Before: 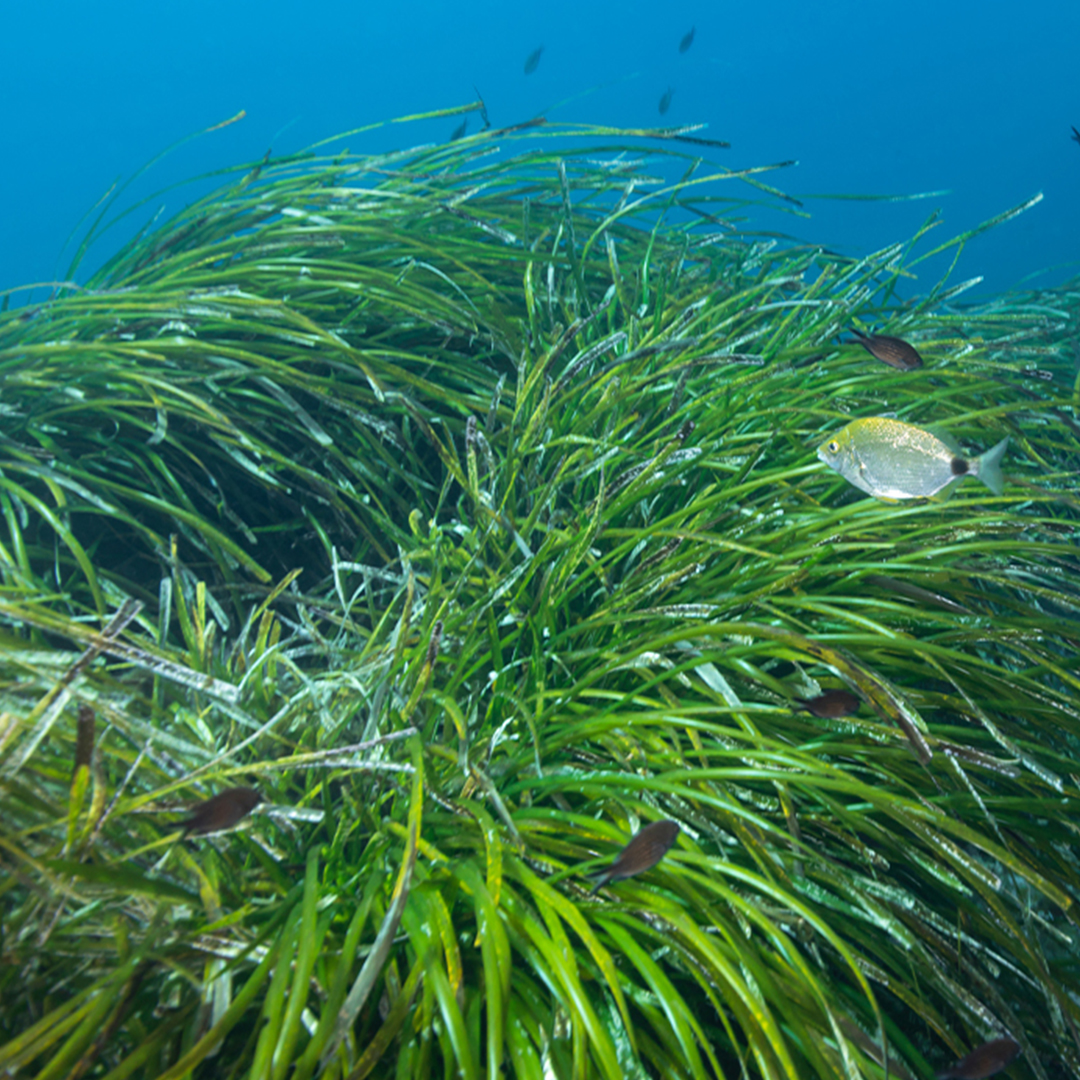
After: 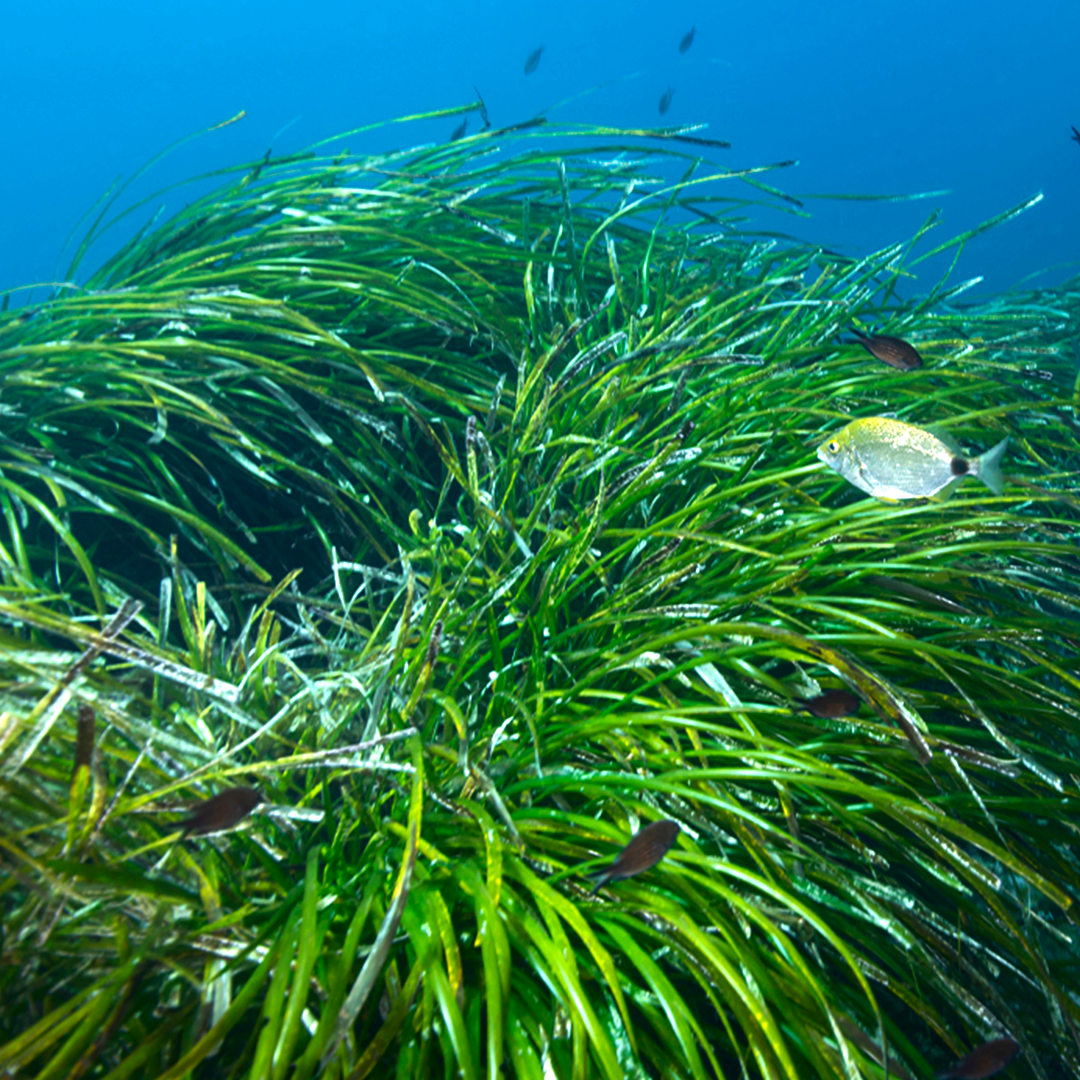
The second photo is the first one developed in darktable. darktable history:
contrast brightness saturation: brightness -0.2, saturation 0.08
exposure: exposure 0.648 EV, compensate highlight preservation false
